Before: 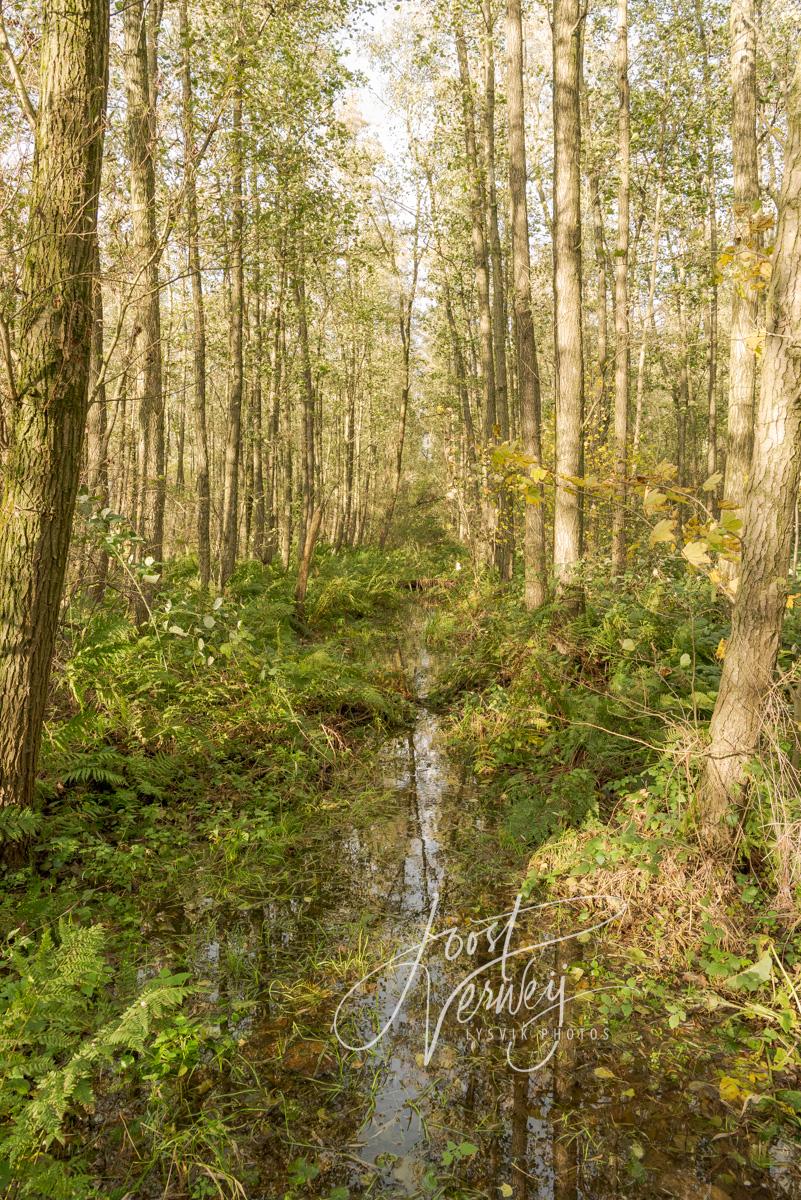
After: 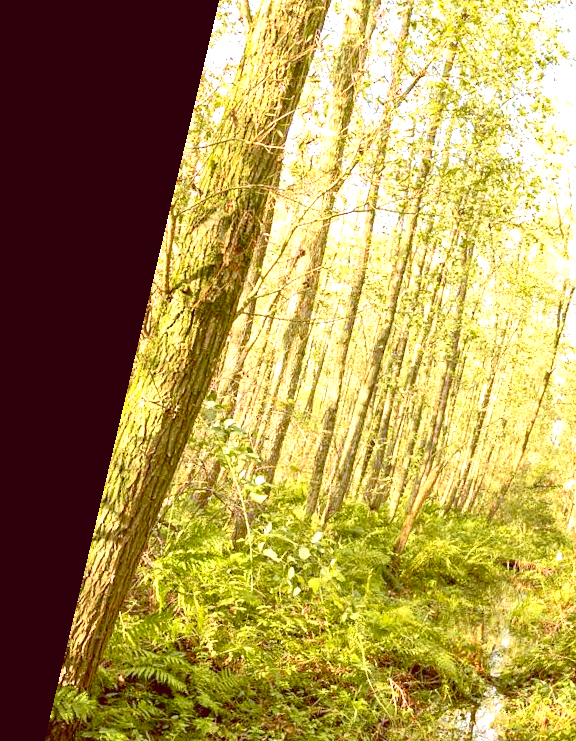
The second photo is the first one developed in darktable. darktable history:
tone curve: curves: ch0 [(0, 0.036) (0.119, 0.115) (0.461, 0.479) (0.715, 0.767) (0.817, 0.865) (1, 0.998)]; ch1 [(0, 0) (0.377, 0.416) (0.44, 0.461) (0.487, 0.49) (0.514, 0.525) (0.538, 0.561) (0.67, 0.713) (1, 1)]; ch2 [(0, 0) (0.38, 0.405) (0.463, 0.445) (0.492, 0.486) (0.529, 0.533) (0.578, 0.59) (0.653, 0.698) (1, 1)], color space Lab, independent channels, preserve colors none
color balance: lift [1, 1.015, 1.004, 0.985], gamma [1, 0.958, 0.971, 1.042], gain [1, 0.956, 0.977, 1.044]
rotate and perspective: rotation 13.27°, automatic cropping off
crop and rotate: left 3.047%, top 7.509%, right 42.236%, bottom 37.598%
haze removal: compatibility mode true, adaptive false
white balance: red 0.967, blue 1.049
exposure: black level correction 0, exposure 0.953 EV, compensate exposure bias true, compensate highlight preservation false
